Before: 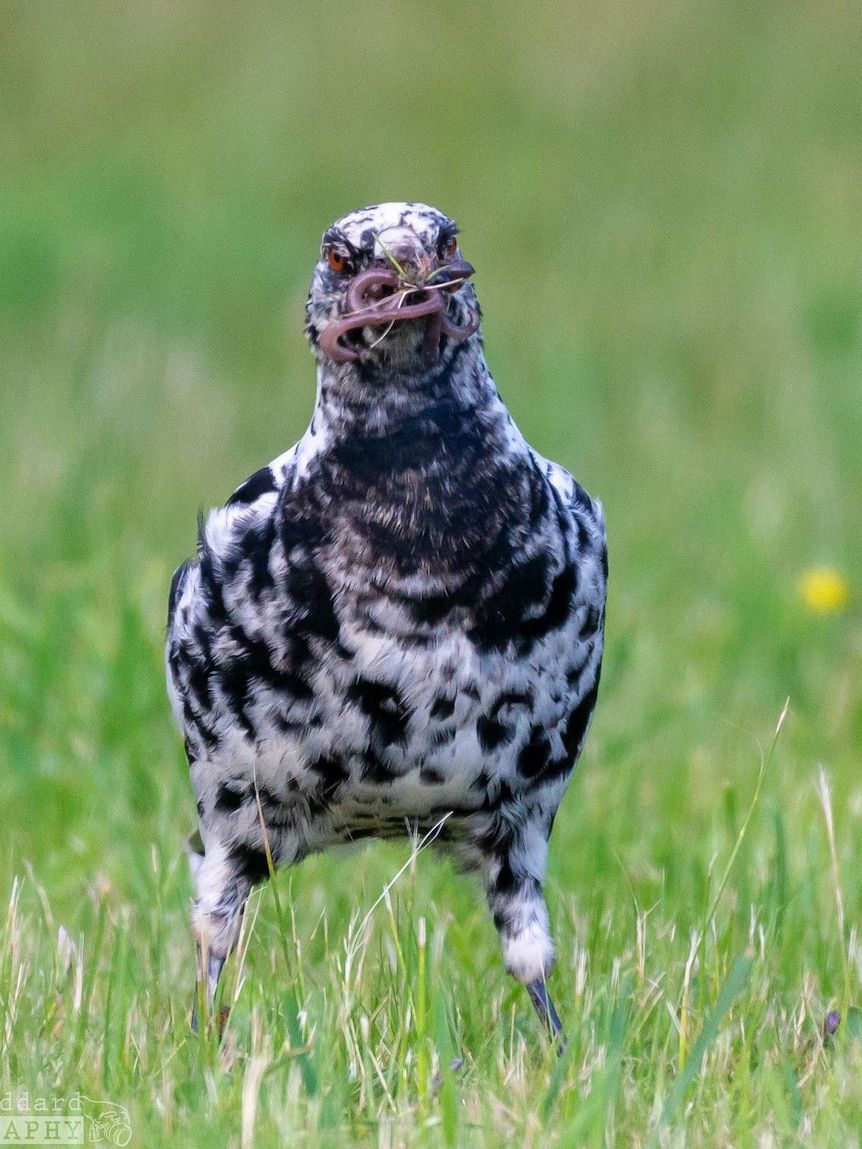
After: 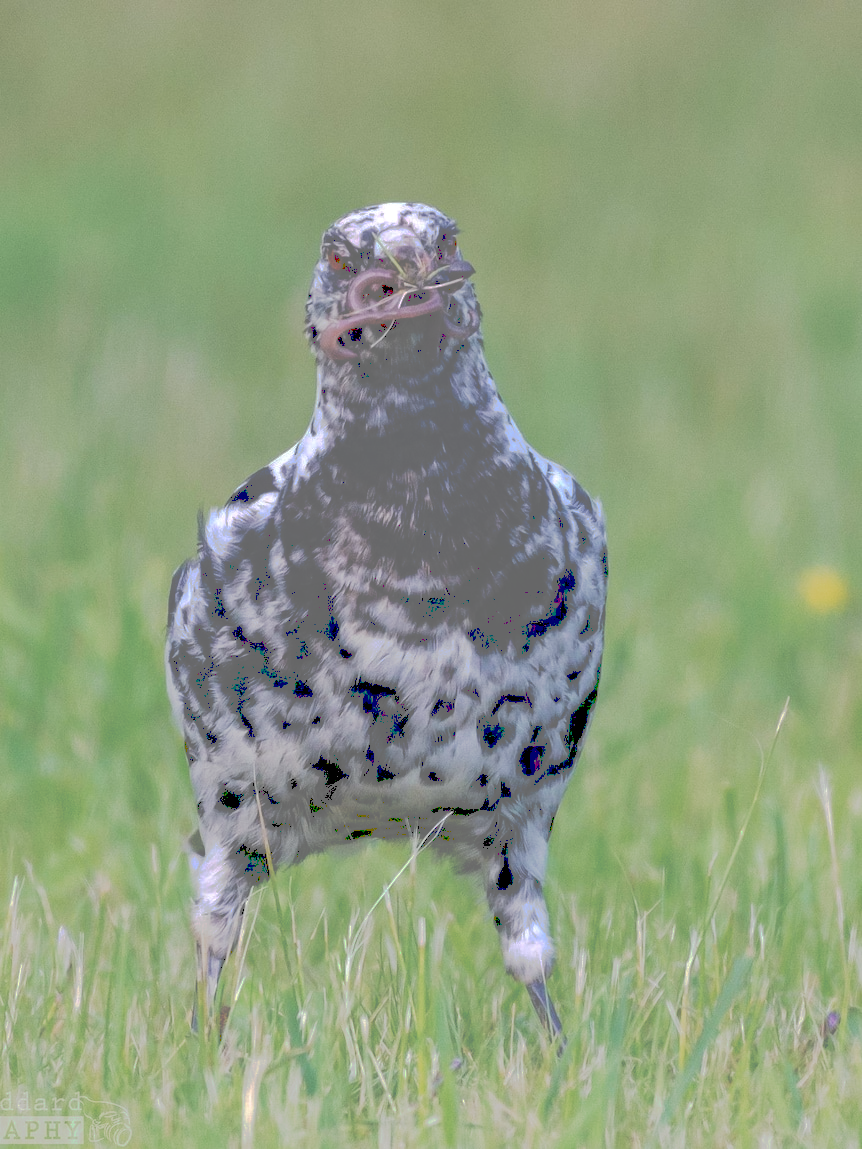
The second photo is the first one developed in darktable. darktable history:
tone curve: curves: ch0 [(0, 0) (0.003, 0.43) (0.011, 0.433) (0.025, 0.434) (0.044, 0.436) (0.069, 0.439) (0.1, 0.442) (0.136, 0.446) (0.177, 0.449) (0.224, 0.454) (0.277, 0.462) (0.335, 0.488) (0.399, 0.524) (0.468, 0.566) (0.543, 0.615) (0.623, 0.666) (0.709, 0.718) (0.801, 0.761) (0.898, 0.801) (1, 1)], preserve colors none
haze removal: compatibility mode true, adaptive false
